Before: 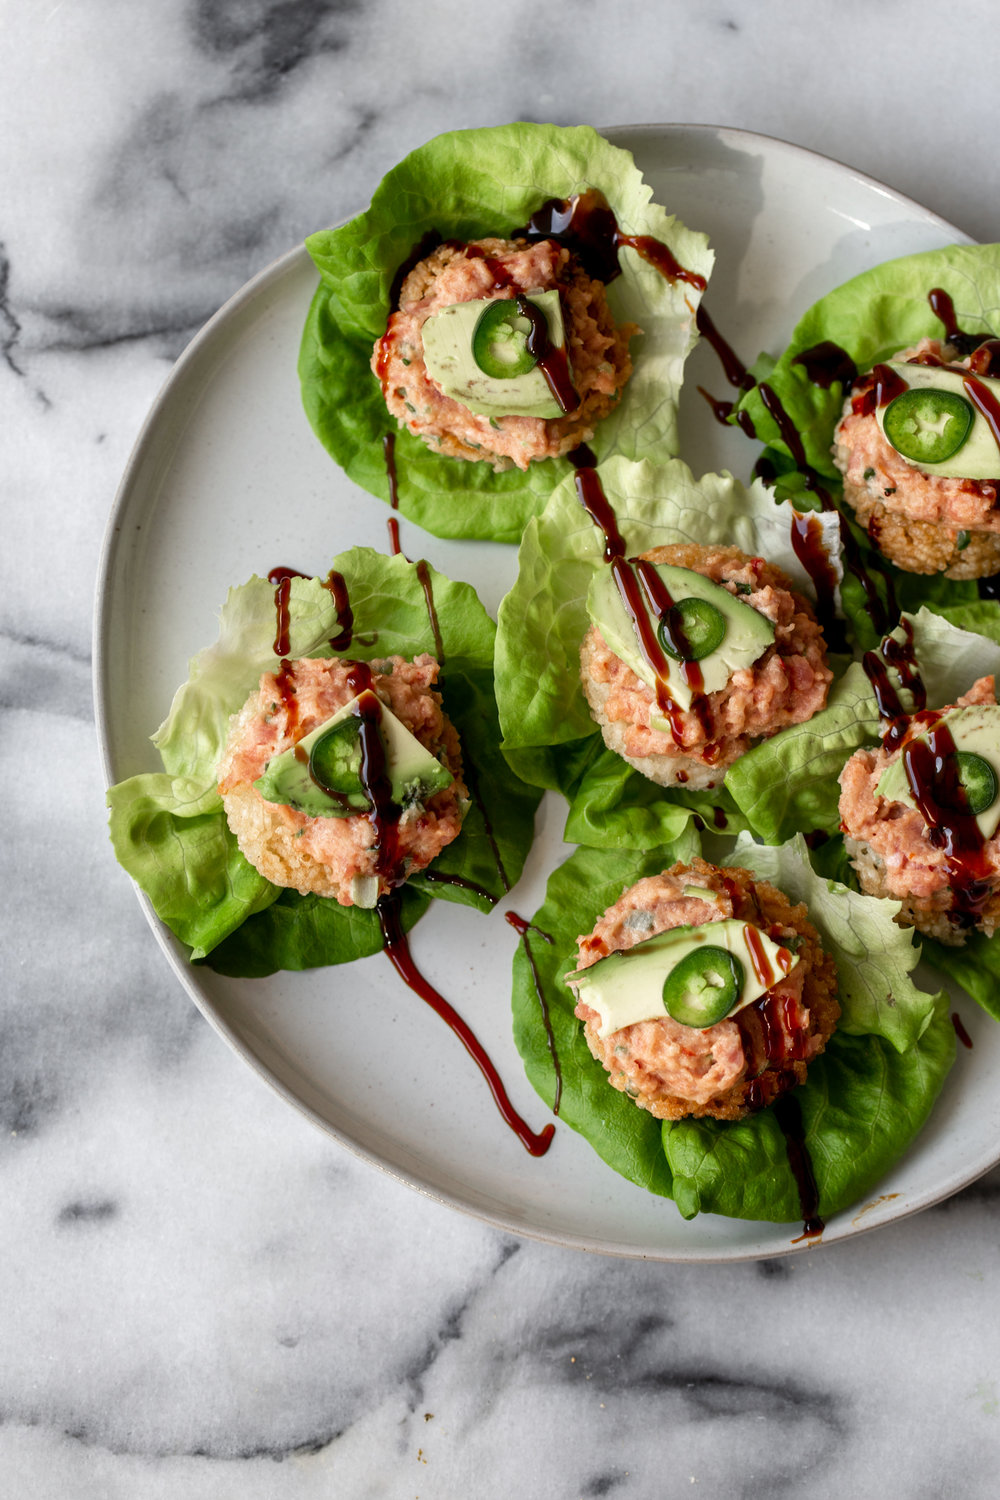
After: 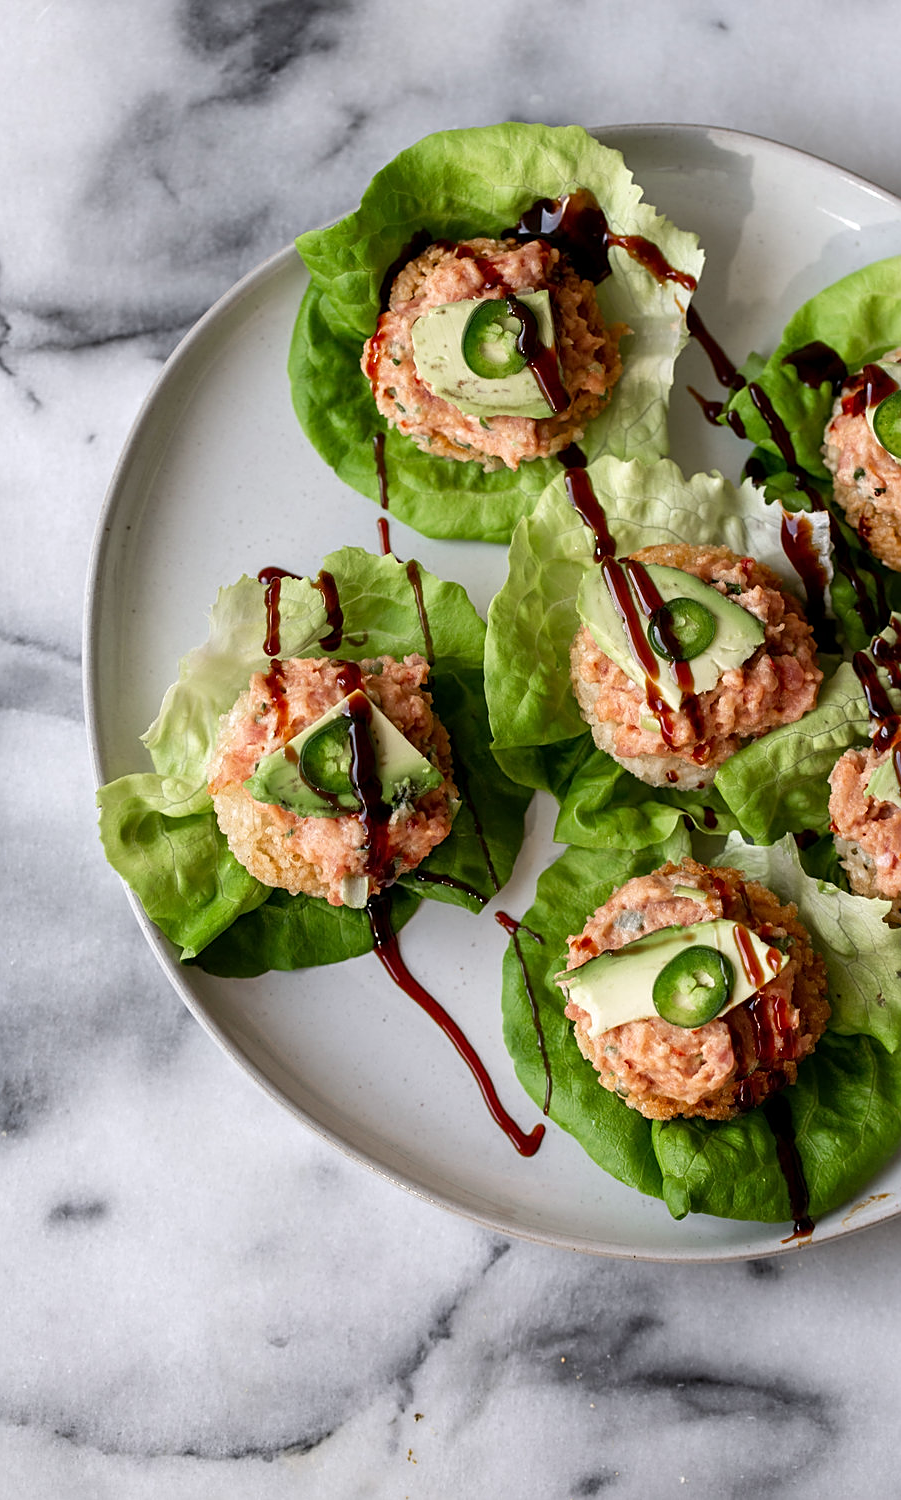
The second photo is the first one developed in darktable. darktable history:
sharpen: on, module defaults
white balance: red 1.004, blue 1.024
tone equalizer: on, module defaults
crop and rotate: left 1.088%, right 8.807%
